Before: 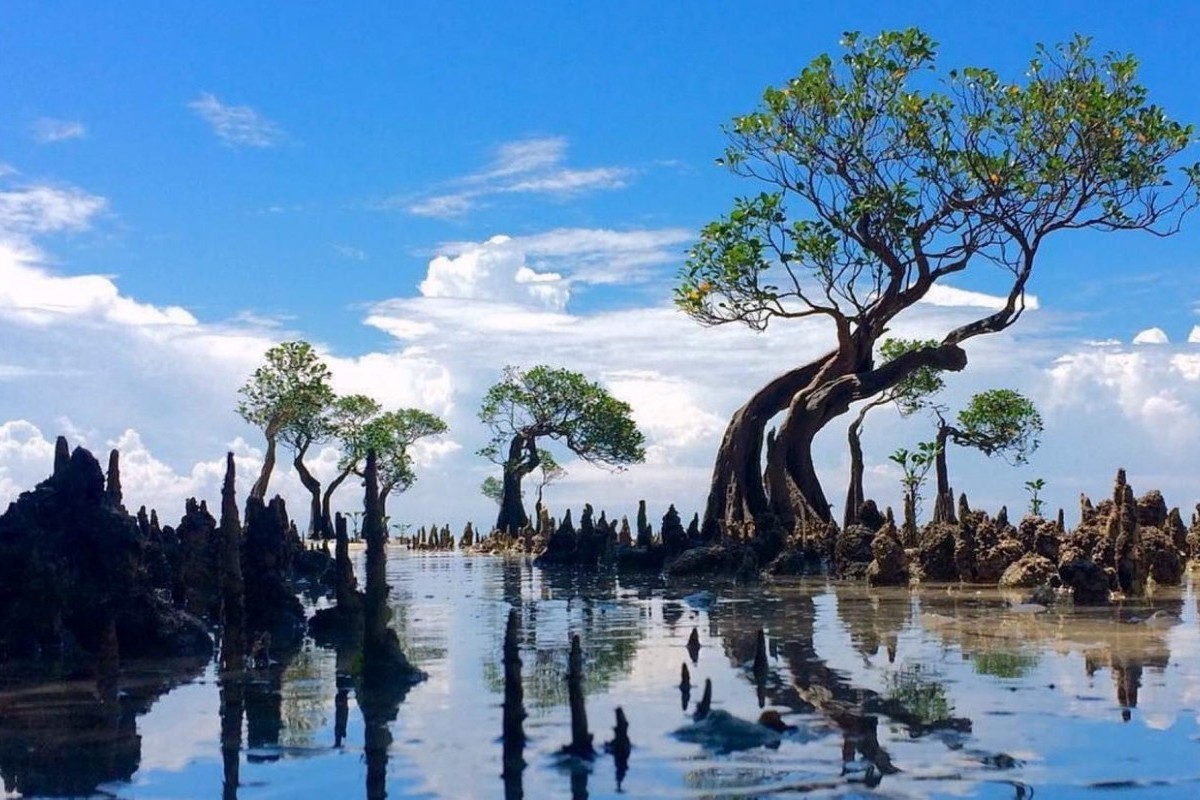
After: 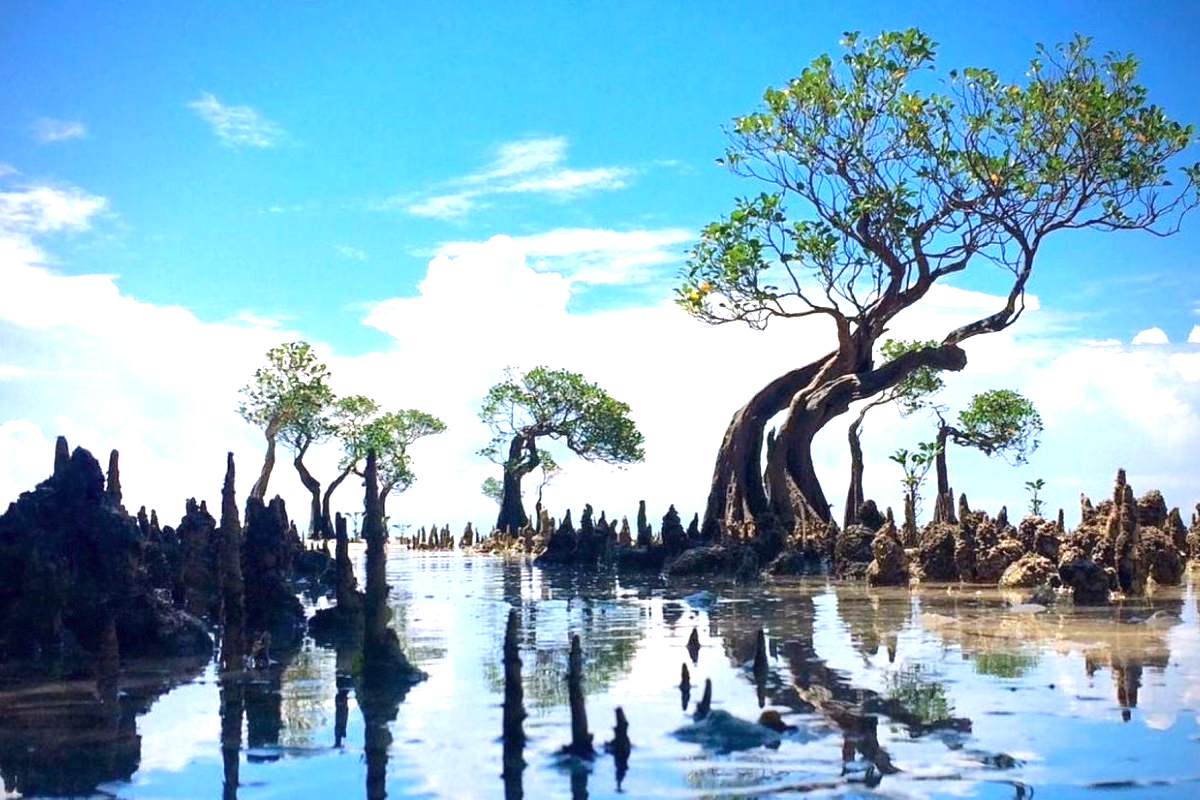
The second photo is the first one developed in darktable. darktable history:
exposure: black level correction 0, exposure 1.1 EV, compensate highlight preservation false
vignetting: brightness -0.629, saturation -0.007, center (-0.028, 0.239)
